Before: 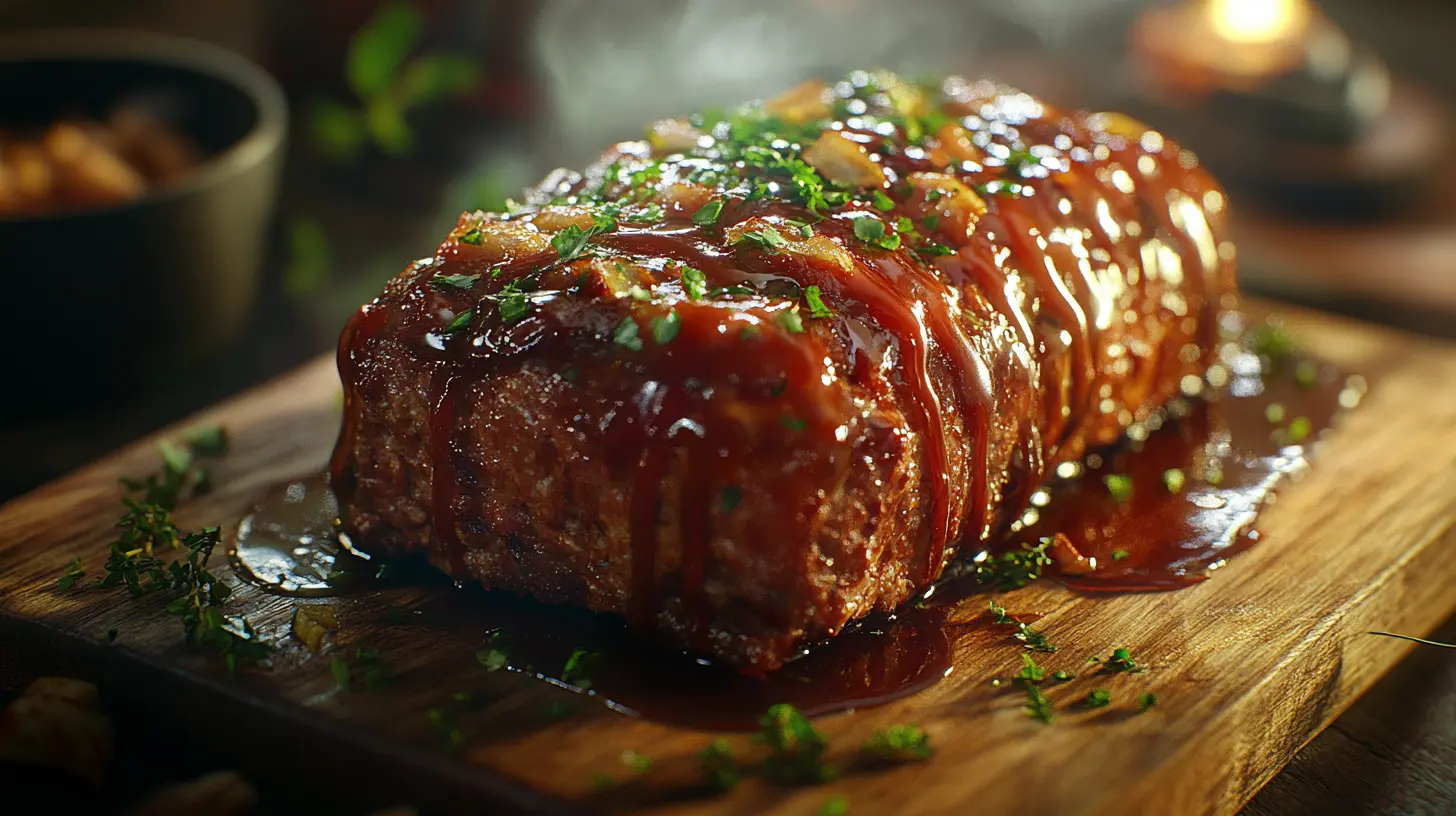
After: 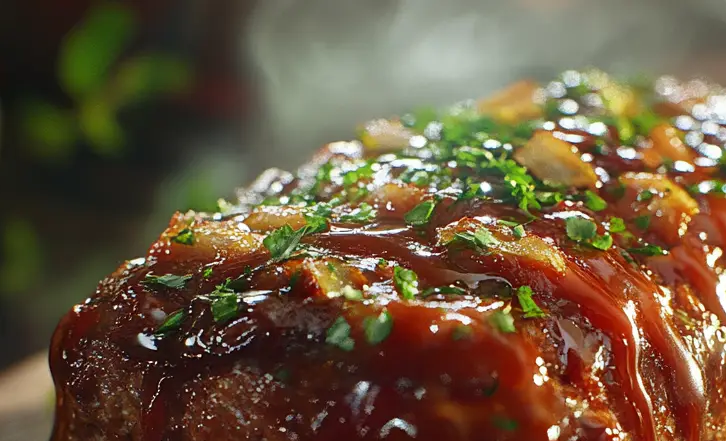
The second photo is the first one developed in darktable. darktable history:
crop: left 19.791%, right 30.301%, bottom 45.897%
